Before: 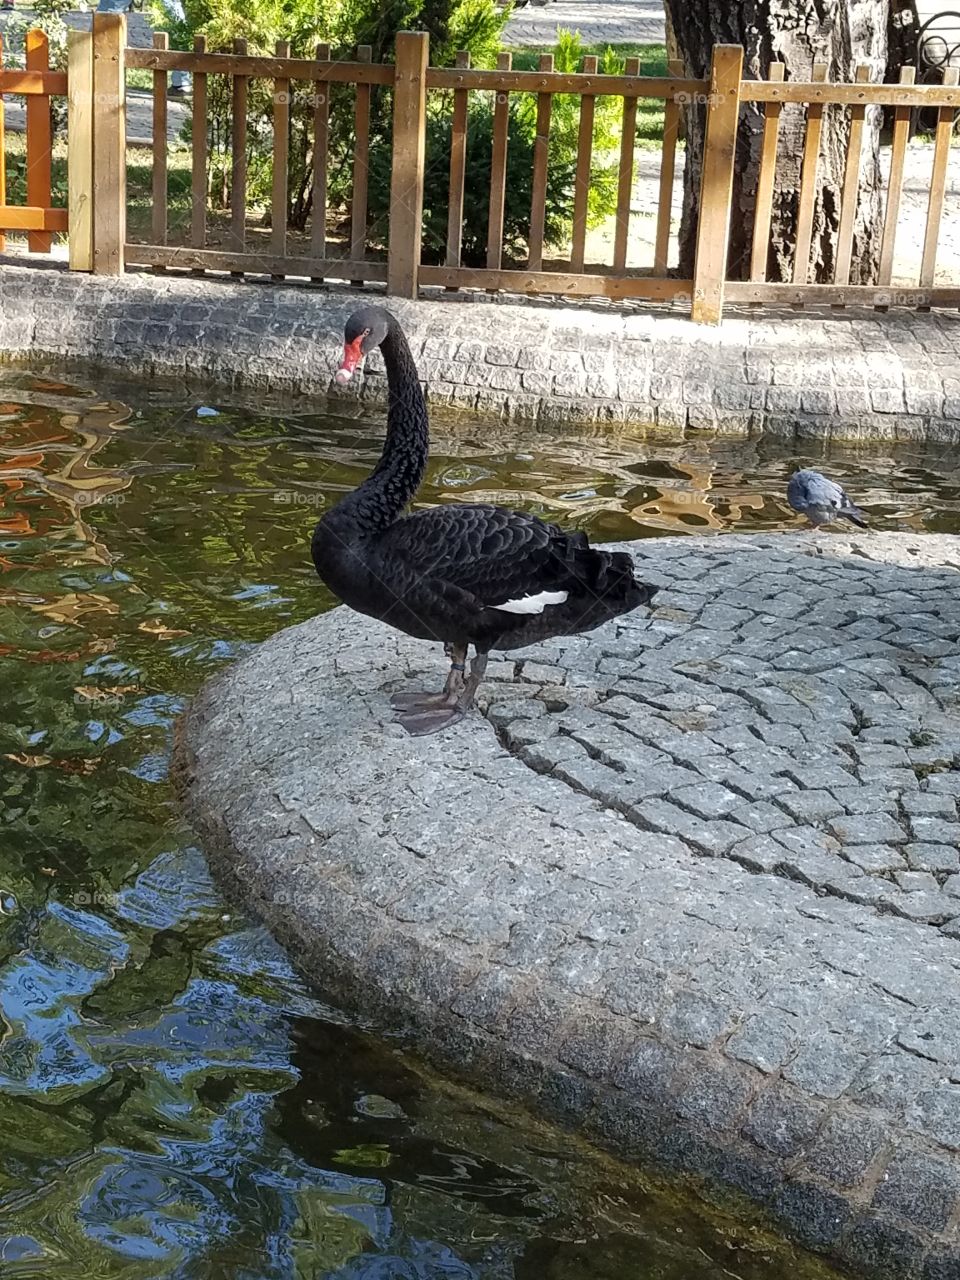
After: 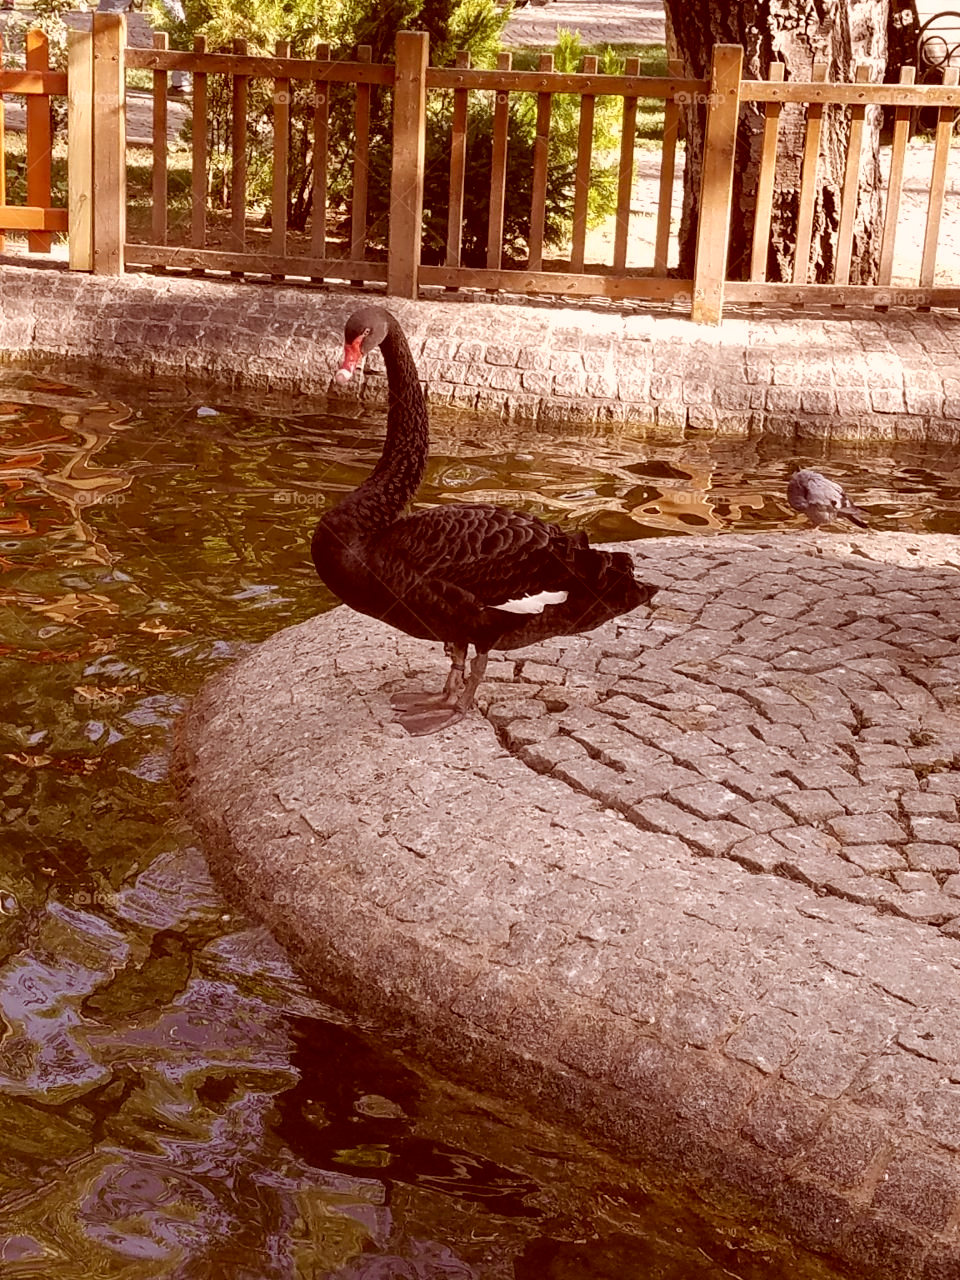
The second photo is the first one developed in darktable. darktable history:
color correction: highlights a* 9.15, highlights b* 8.97, shadows a* 39.84, shadows b* 39.46, saturation 0.786
